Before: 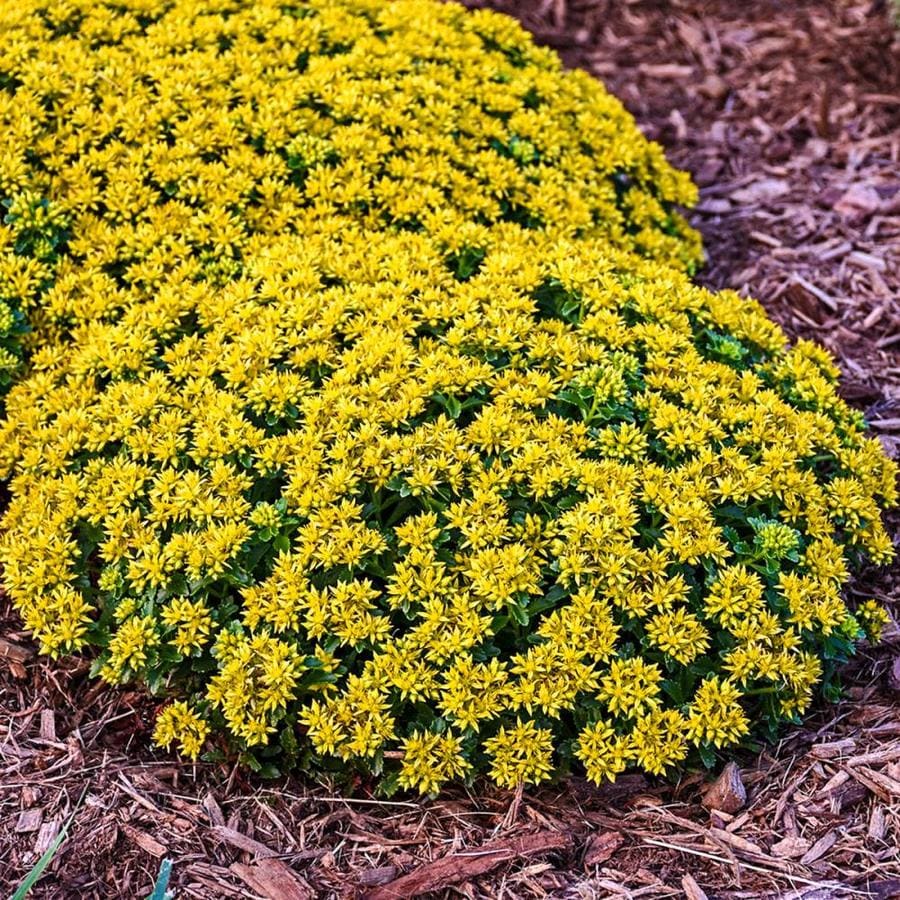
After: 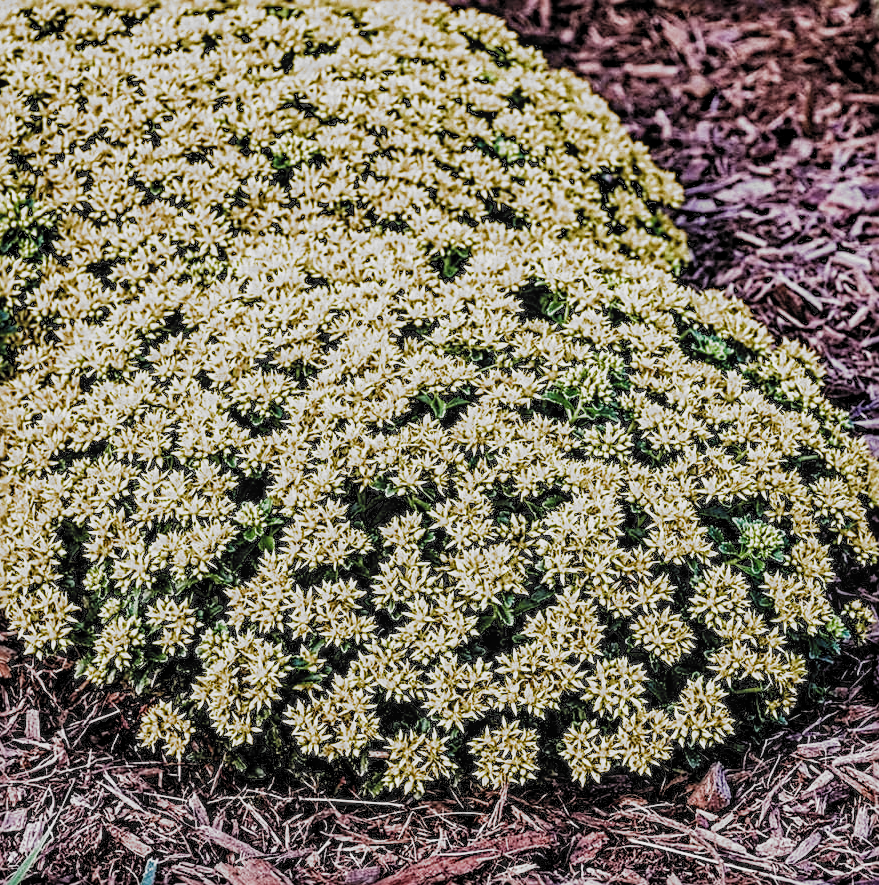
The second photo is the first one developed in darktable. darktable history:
sharpen: radius 2.643, amount 0.663
filmic rgb: black relative exposure -5.12 EV, white relative exposure 3.97 EV, hardness 2.87, contrast 1.297, highlights saturation mix -30.78%, add noise in highlights 0.001, preserve chrominance max RGB, color science v3 (2019), use custom middle-gray values true, contrast in highlights soft
crop and rotate: left 1.725%, right 0.546%, bottom 1.596%
local contrast: on, module defaults
